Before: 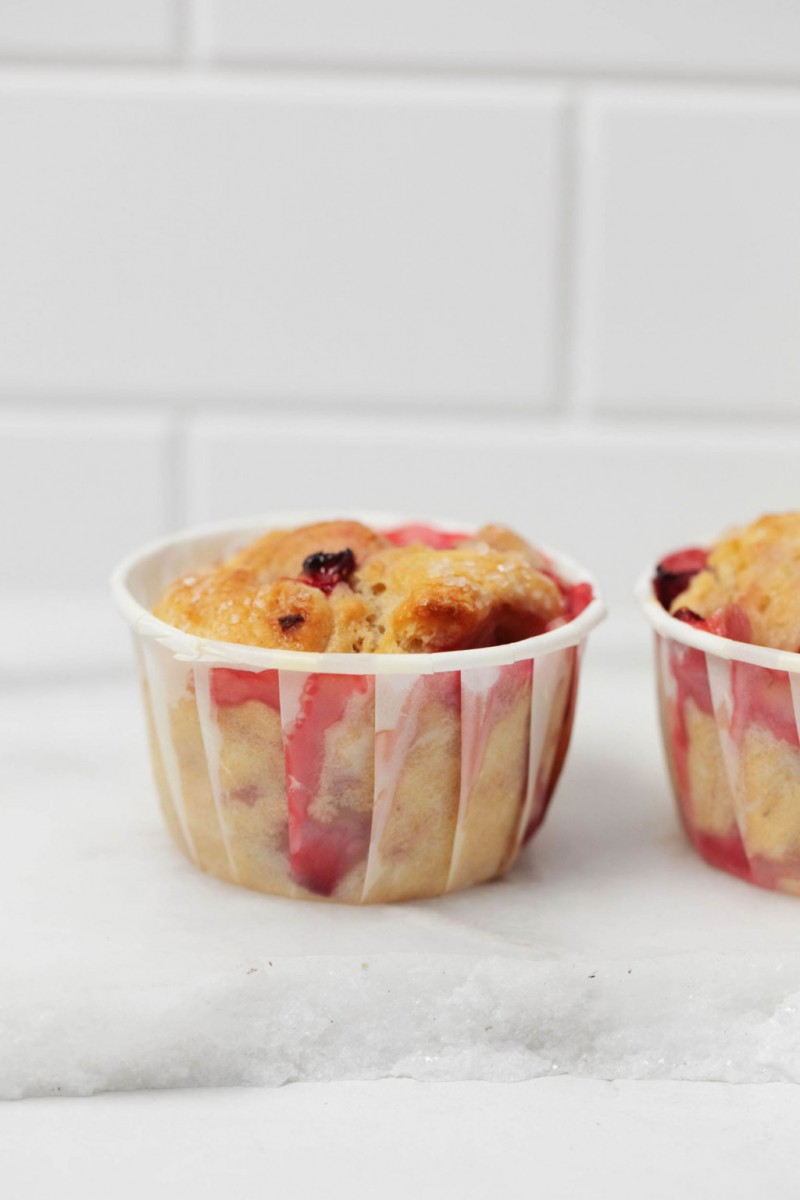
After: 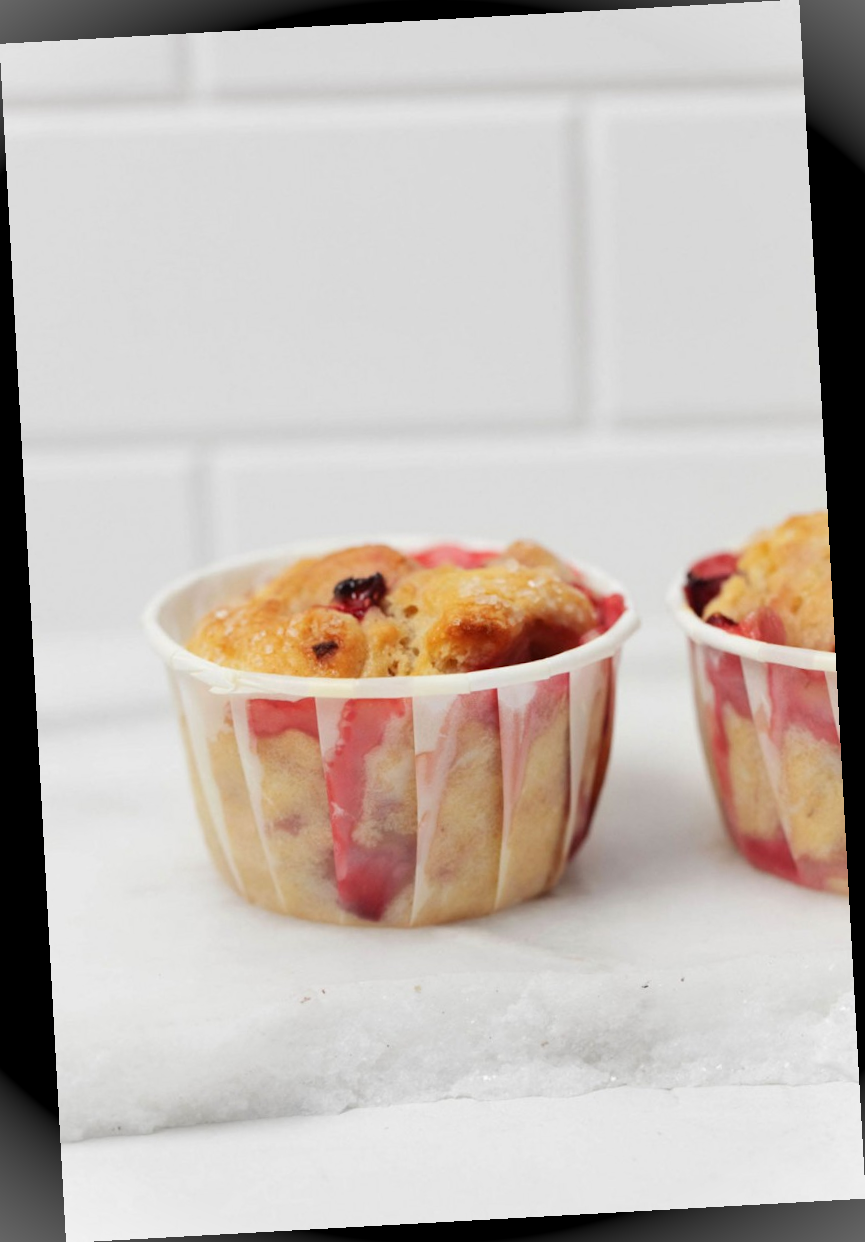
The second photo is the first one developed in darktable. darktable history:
rotate and perspective: rotation -3.18°, automatic cropping off
vignetting: fall-off start 100%, brightness 0.3, saturation 0
